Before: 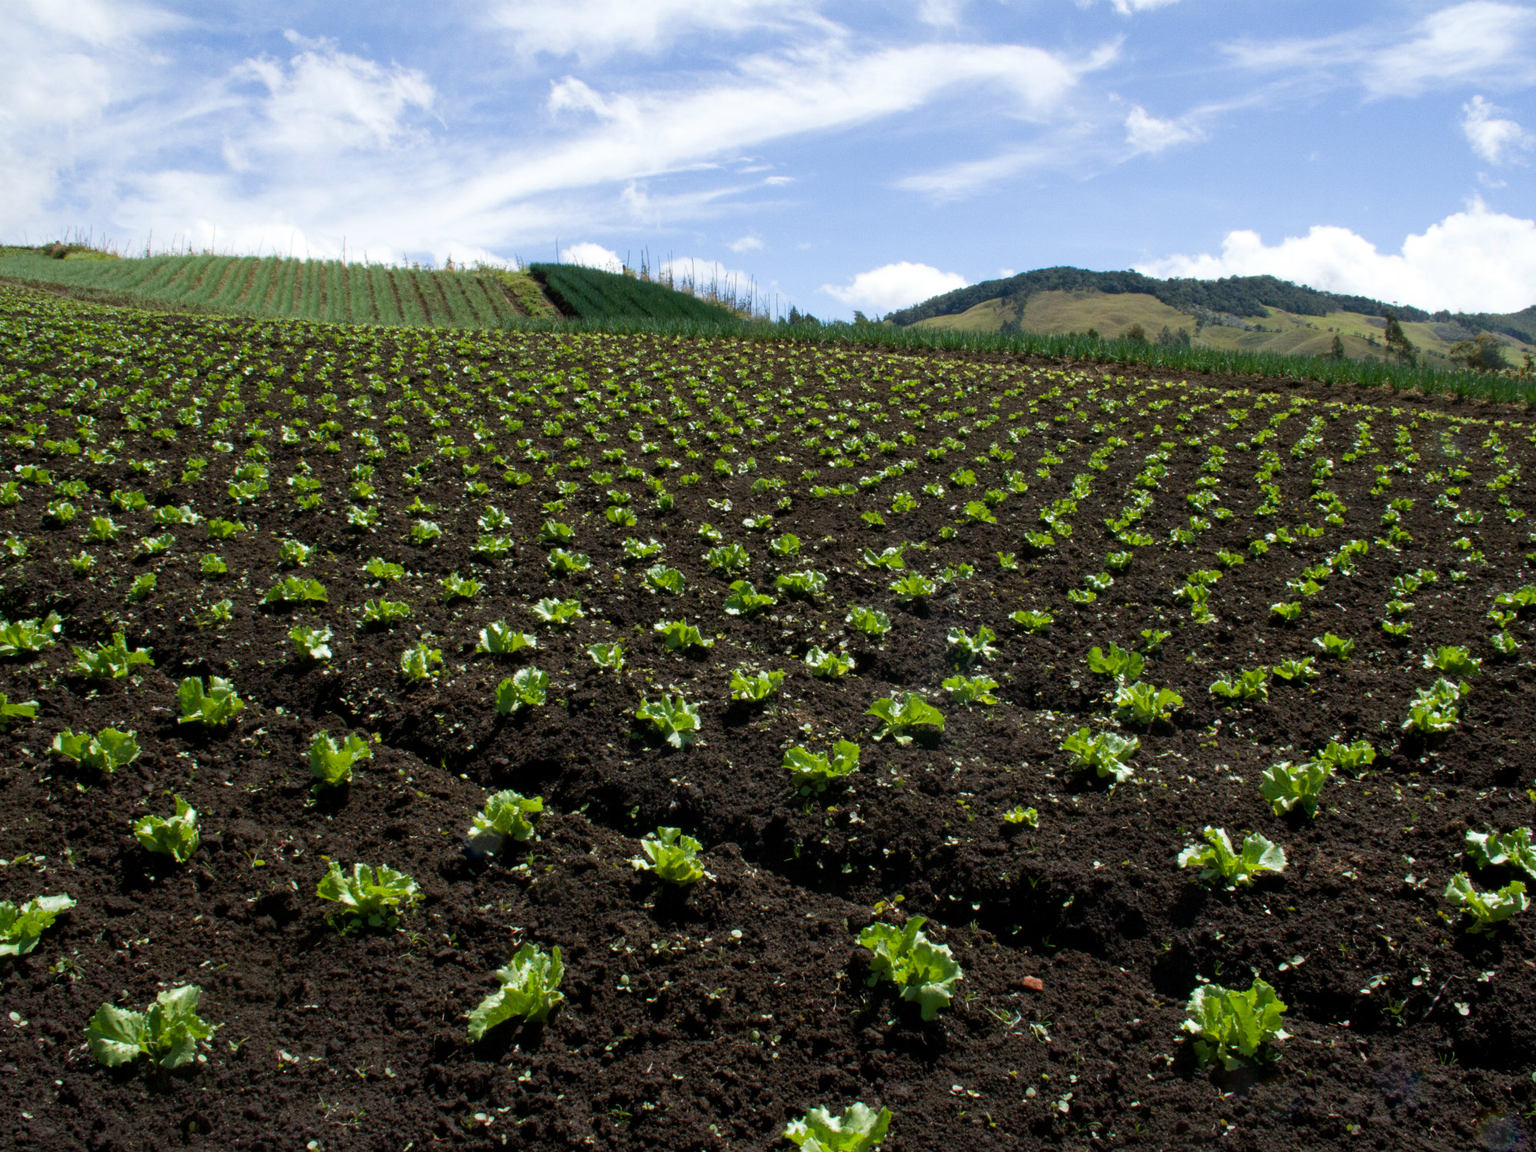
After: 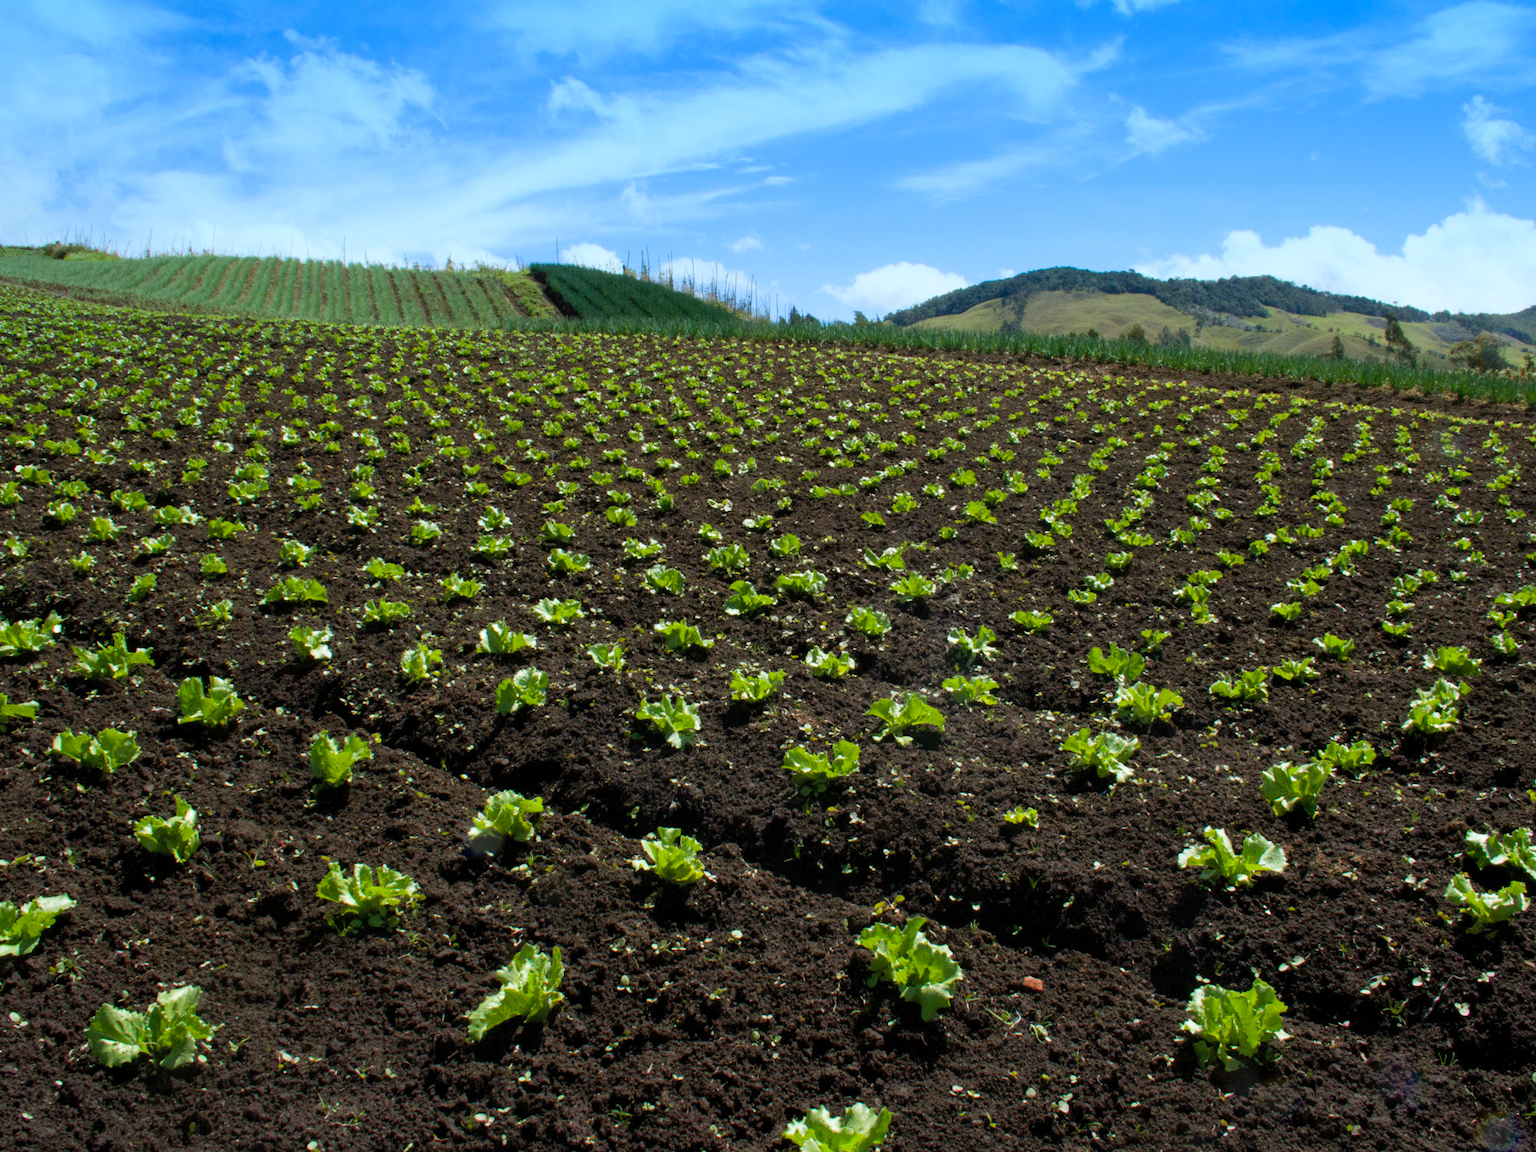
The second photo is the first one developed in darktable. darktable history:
graduated density: density 2.02 EV, hardness 44%, rotation 0.374°, offset 8.21, hue 208.8°, saturation 97%
contrast brightness saturation: contrast 0.07, brightness 0.08, saturation 0.18
exposure: exposure -0.021 EV, compensate highlight preservation false
